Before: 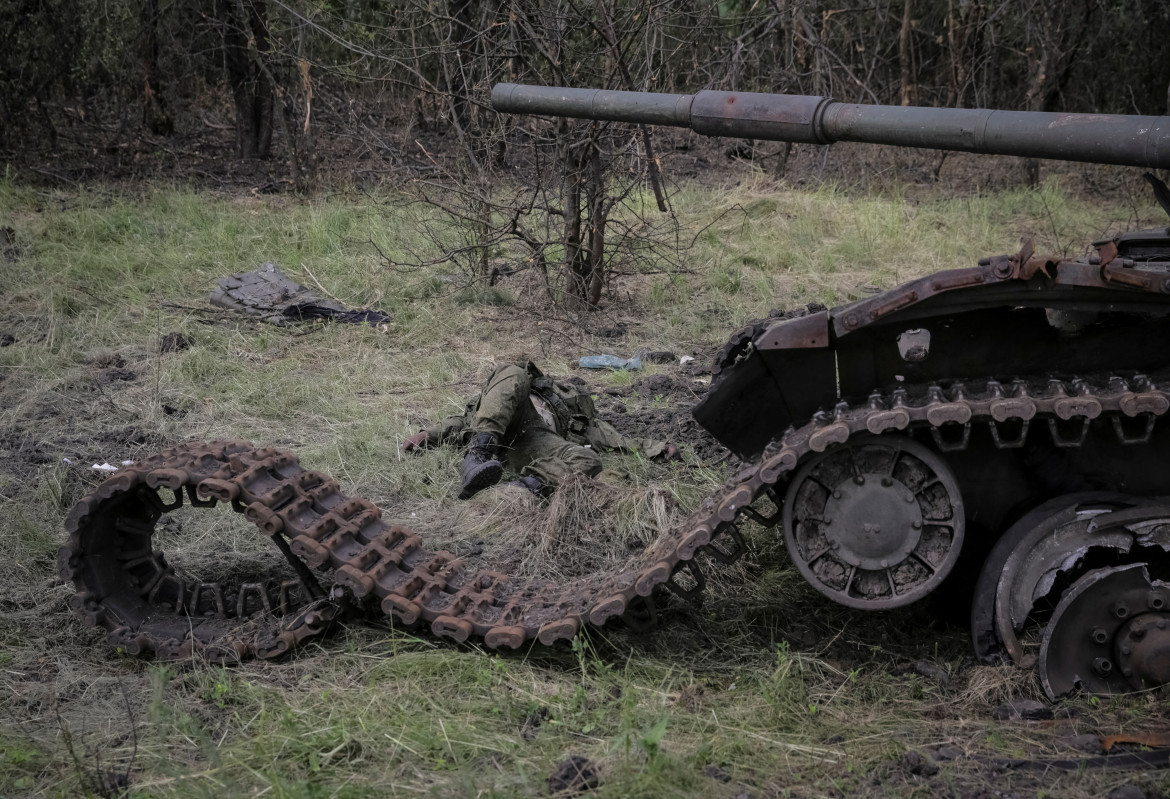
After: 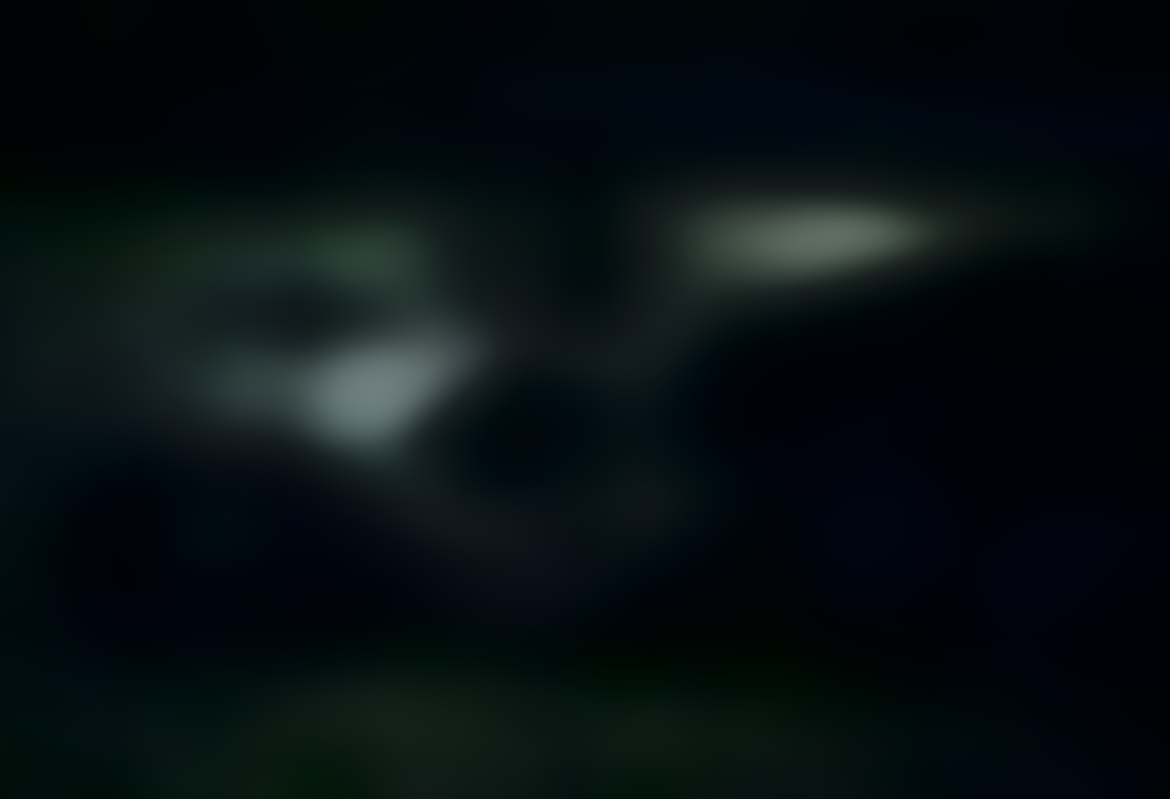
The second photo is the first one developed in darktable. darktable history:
white balance: red 0.931, blue 1.11
tone equalizer: on, module defaults
tone curve: curves: ch0 [(0, 0) (0.081, 0.044) (0.192, 0.125) (0.283, 0.238) (0.416, 0.449) (0.495, 0.524) (0.686, 0.743) (0.826, 0.865) (0.978, 0.988)]; ch1 [(0, 0) (0.161, 0.092) (0.35, 0.33) (0.392, 0.392) (0.427, 0.426) (0.479, 0.472) (0.505, 0.497) (0.521, 0.514) (0.547, 0.568) (0.579, 0.597) (0.625, 0.627) (0.678, 0.733) (1, 1)]; ch2 [(0, 0) (0.346, 0.362) (0.404, 0.427) (0.502, 0.495) (0.531, 0.523) (0.549, 0.554) (0.582, 0.596) (0.629, 0.642) (0.717, 0.678) (1, 1)], color space Lab, independent channels, preserve colors none
shadows and highlights: shadows 20.91, highlights -82.73, soften with gaussian
base curve: curves: ch0 [(0, 0) (0.028, 0.03) (0.121, 0.232) (0.46, 0.748) (0.859, 0.968) (1, 1)], preserve colors none
lowpass: radius 31.92, contrast 1.72, brightness -0.98, saturation 0.94
